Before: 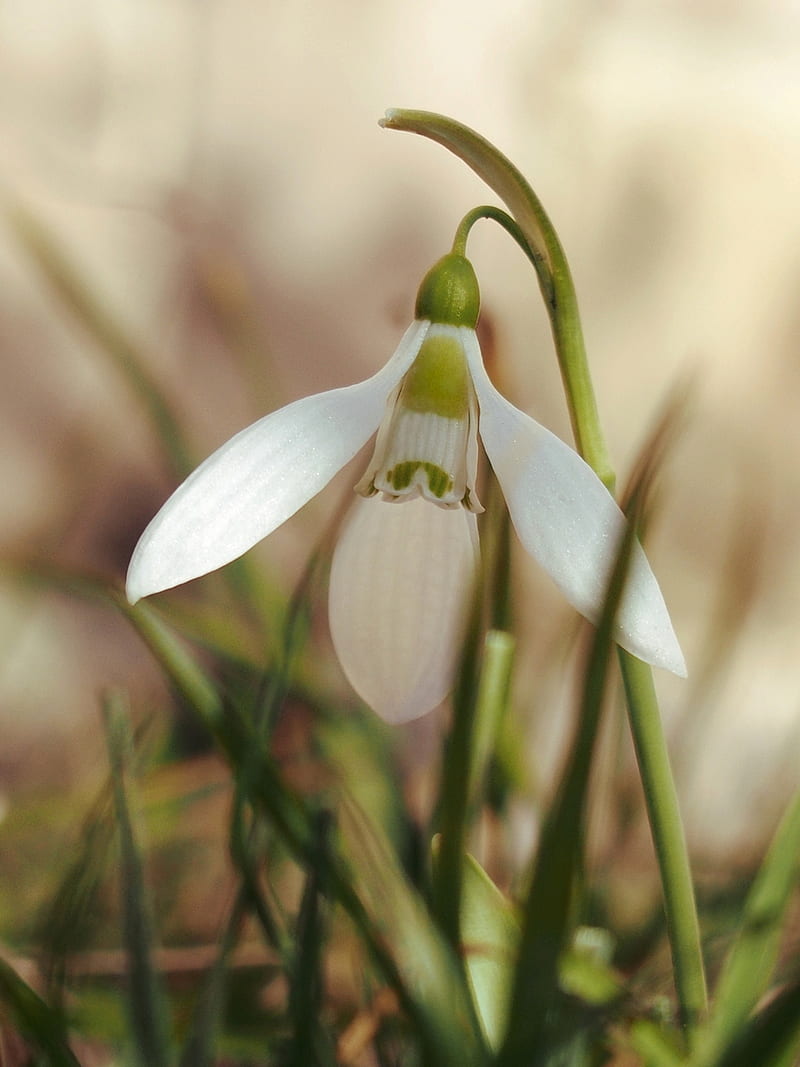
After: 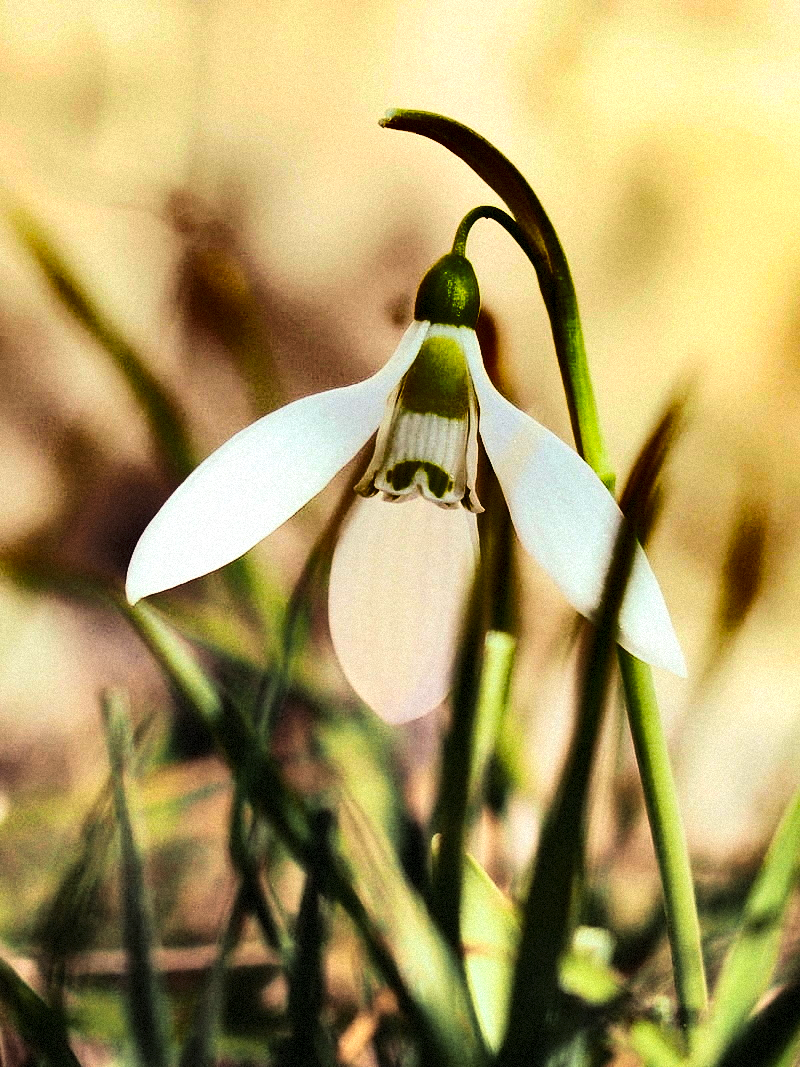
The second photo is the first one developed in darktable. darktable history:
rgb curve: curves: ch0 [(0, 0) (0.21, 0.15) (0.24, 0.21) (0.5, 0.75) (0.75, 0.96) (0.89, 0.99) (1, 1)]; ch1 [(0, 0.02) (0.21, 0.13) (0.25, 0.2) (0.5, 0.67) (0.75, 0.9) (0.89, 0.97) (1, 1)]; ch2 [(0, 0.02) (0.21, 0.13) (0.25, 0.2) (0.5, 0.67) (0.75, 0.9) (0.89, 0.97) (1, 1)], compensate middle gray true
shadows and highlights: shadows 20.91, highlights -82.73, soften with gaussian
contrast equalizer: octaves 7, y [[0.6 ×6], [0.55 ×6], [0 ×6], [0 ×6], [0 ×6]], mix 0.3
grain: mid-tones bias 0%
